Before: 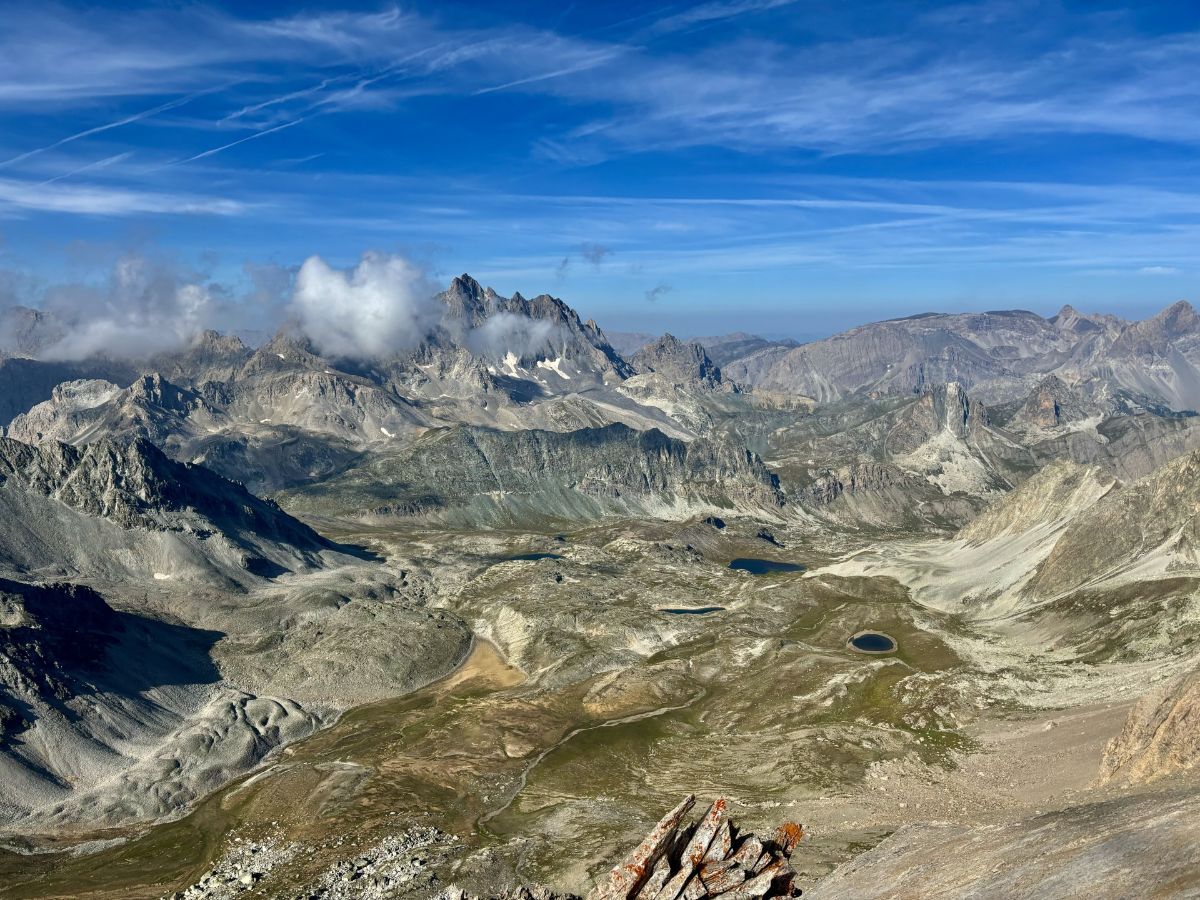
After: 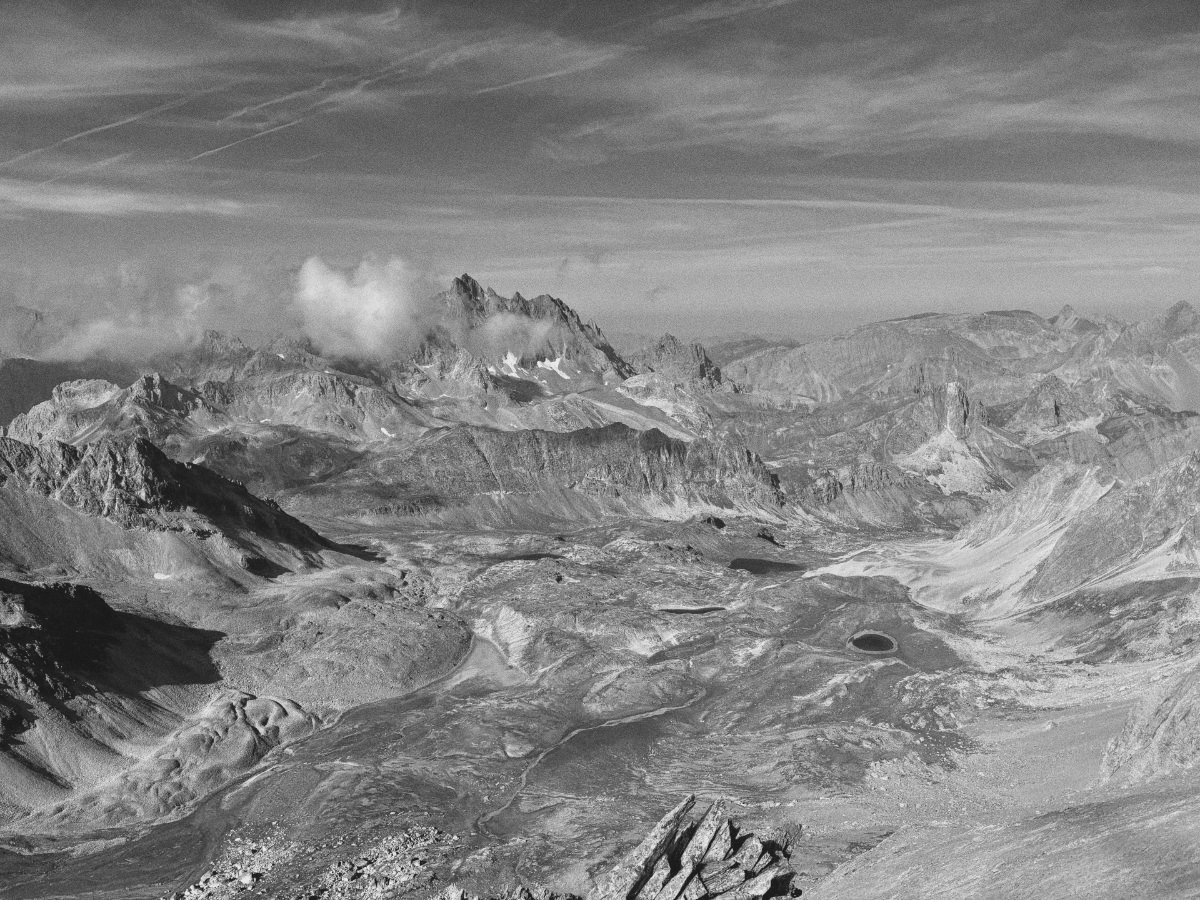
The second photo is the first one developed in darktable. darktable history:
contrast brightness saturation: contrast -0.15, brightness 0.05, saturation -0.12
monochrome: on, module defaults
shadows and highlights: shadows -40.15, highlights 62.88, soften with gaussian
grain: coarseness 0.09 ISO
color balance rgb: perceptual saturation grading › global saturation 20%, global vibrance 10%
color correction: highlights b* 3
tone equalizer: on, module defaults
exposure: compensate highlight preservation false
